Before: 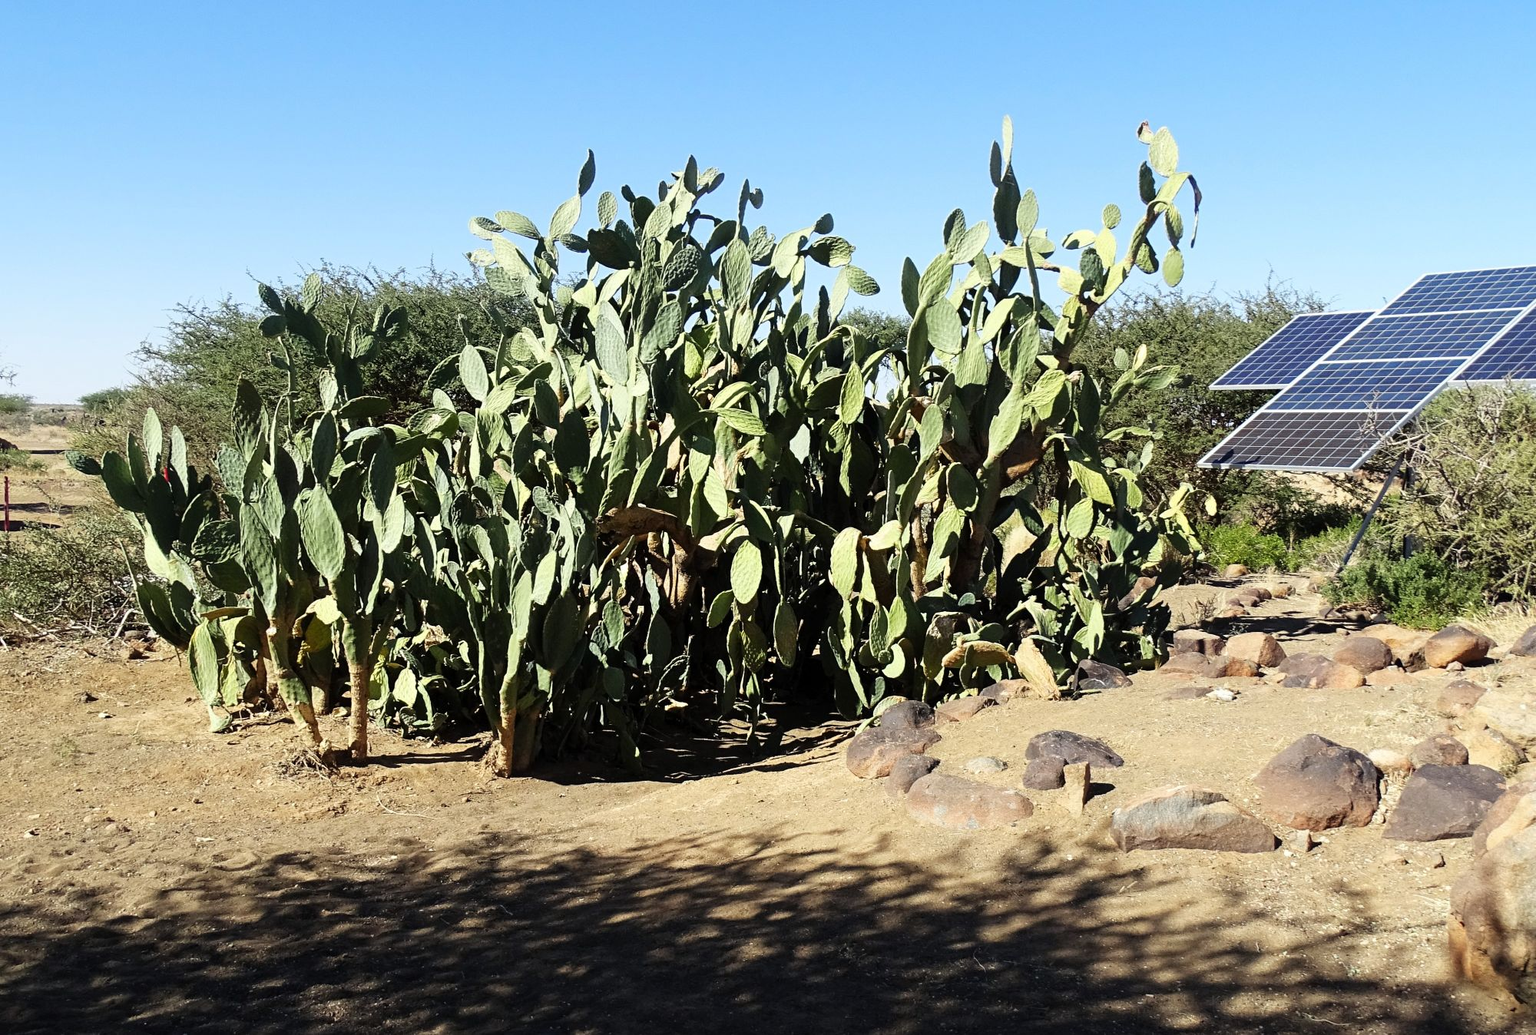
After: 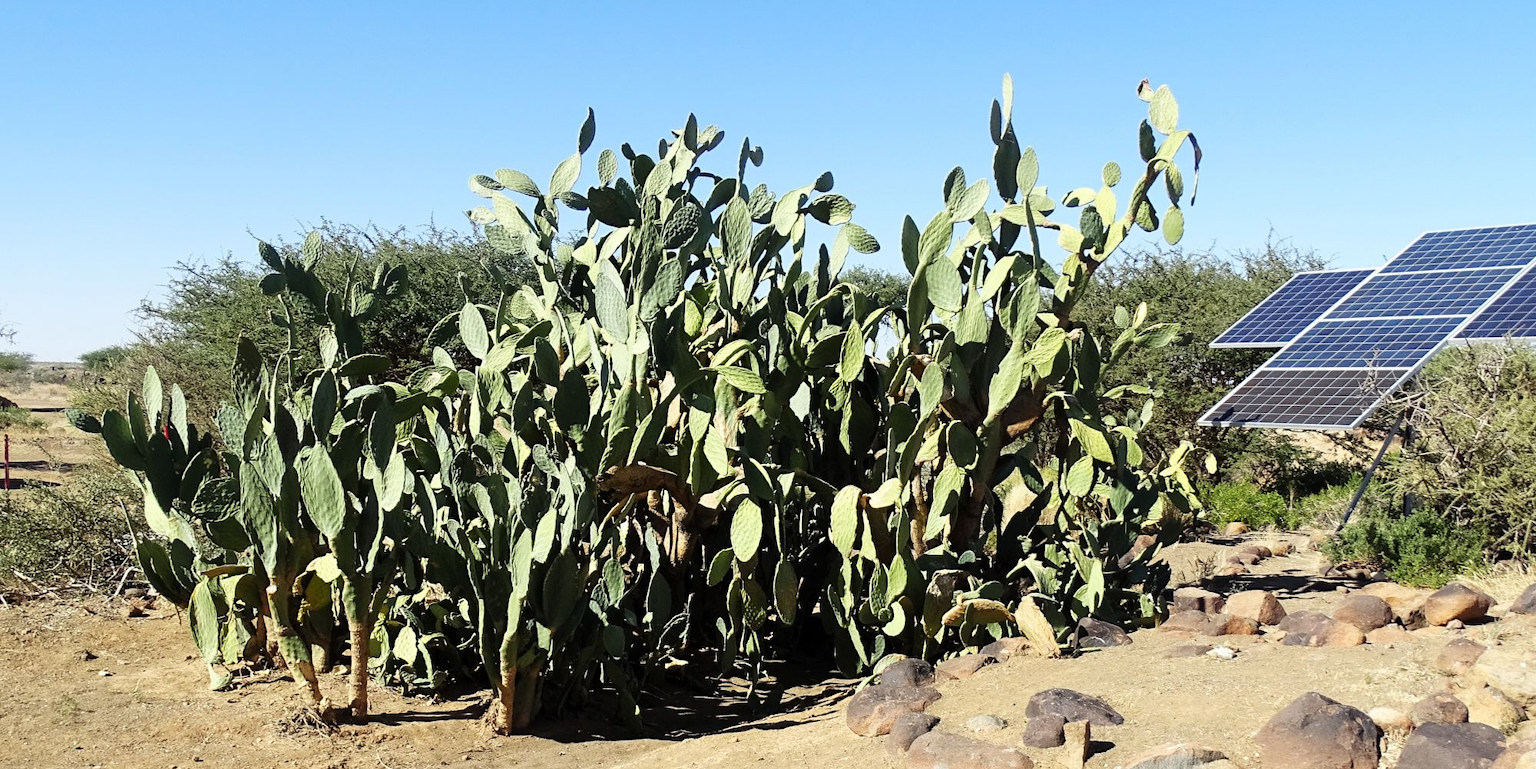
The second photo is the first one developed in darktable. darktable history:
crop: top 4.101%, bottom 21.504%
